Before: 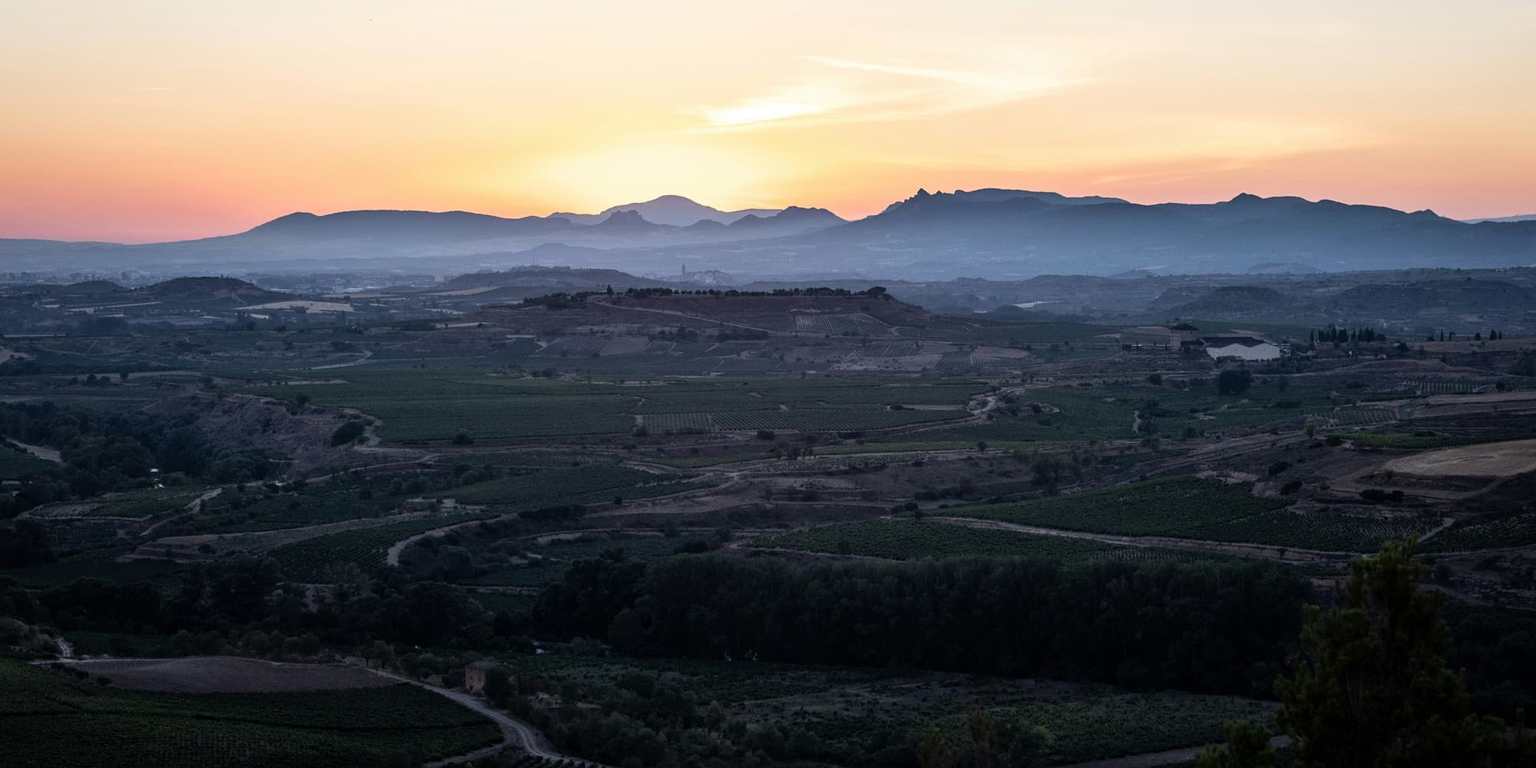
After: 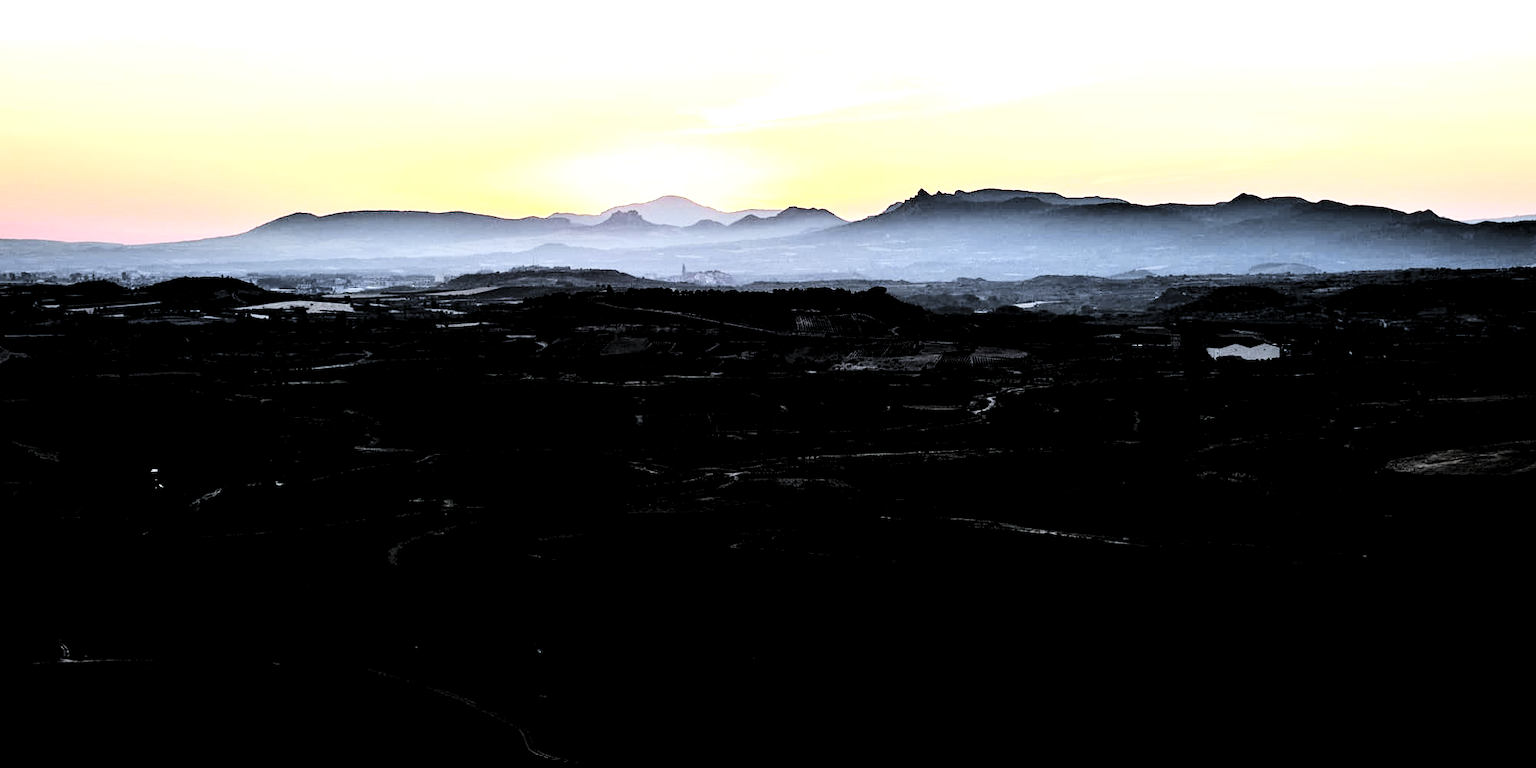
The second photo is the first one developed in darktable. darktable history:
tone equalizer: -8 EV -0.75 EV, -7 EV -0.7 EV, -6 EV -0.6 EV, -5 EV -0.4 EV, -3 EV 0.4 EV, -2 EV 0.6 EV, -1 EV 0.7 EV, +0 EV 0.75 EV, edges refinement/feathering 500, mask exposure compensation -1.57 EV, preserve details no
tone curve: curves: ch0 [(0, 0.03) (0.113, 0.087) (0.207, 0.184) (0.515, 0.612) (0.712, 0.793) (1, 0.946)]; ch1 [(0, 0) (0.172, 0.123) (0.317, 0.279) (0.407, 0.401) (0.476, 0.482) (0.505, 0.499) (0.534, 0.534) (0.632, 0.645) (0.726, 0.745) (1, 1)]; ch2 [(0, 0) (0.411, 0.424) (0.476, 0.492) (0.521, 0.524) (0.541, 0.559) (0.65, 0.699) (1, 1)], color space Lab, independent channels, preserve colors none
filmic rgb: black relative exposure -5 EV, hardness 2.88, contrast 1.2, highlights saturation mix -30%
levels: levels [0.129, 0.519, 0.867]
